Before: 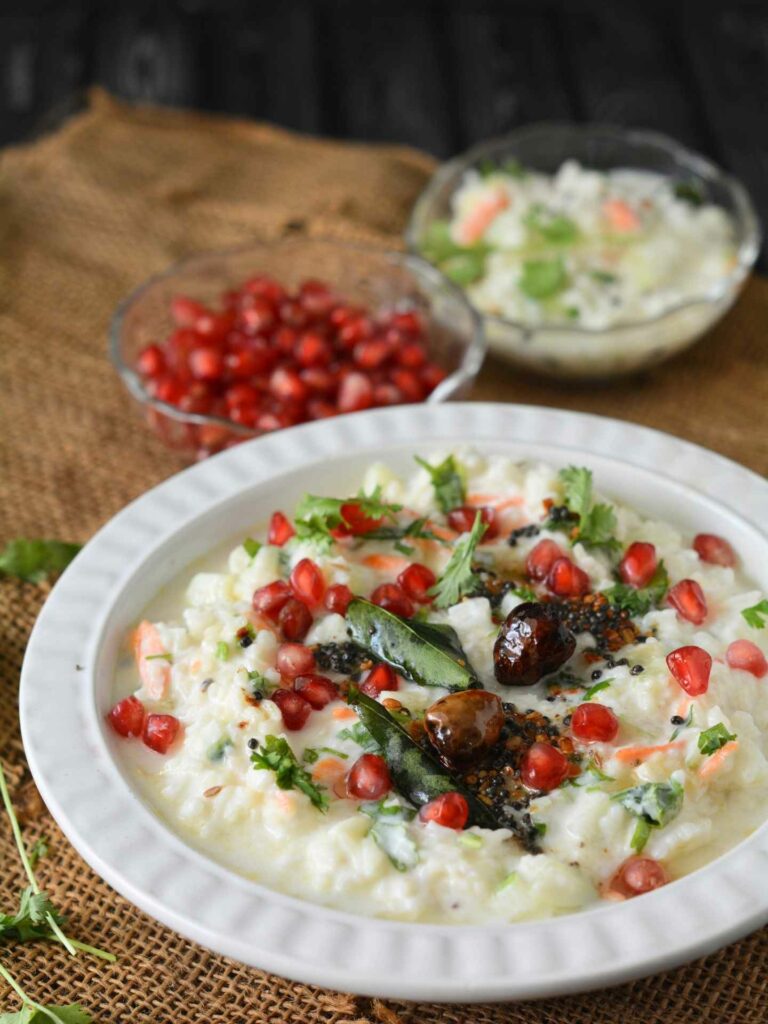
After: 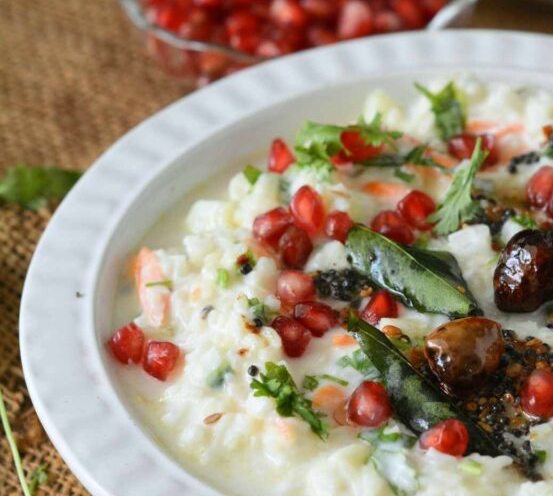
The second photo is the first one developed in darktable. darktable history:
white balance: red 0.982, blue 1.018
crop: top 36.498%, right 27.964%, bottom 14.995%
